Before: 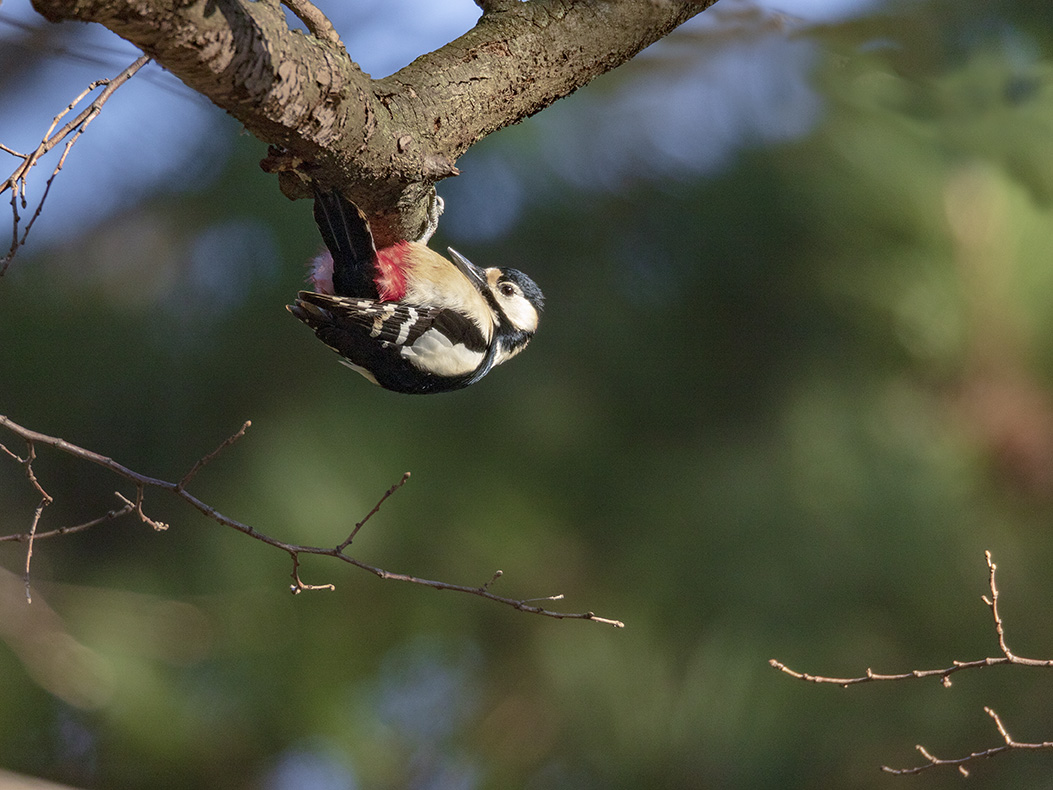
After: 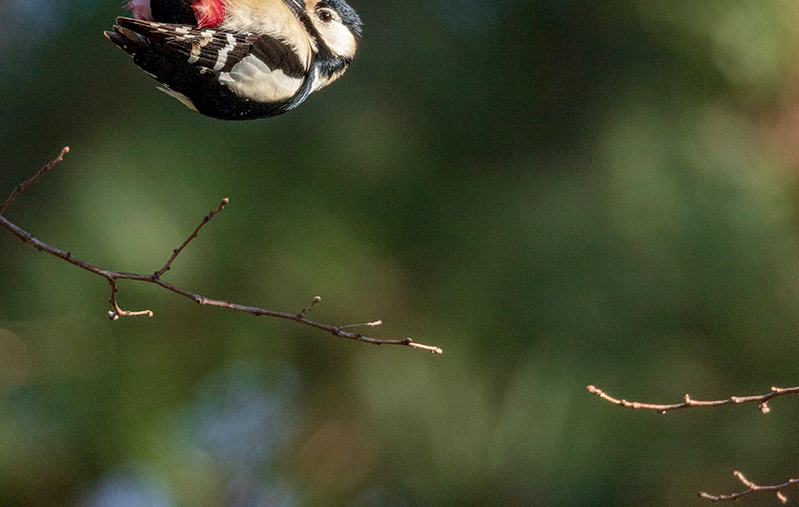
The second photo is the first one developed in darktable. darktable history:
crop and rotate: left 17.362%, top 34.704%, right 6.713%, bottom 1.002%
levels: mode automatic, levels [0.072, 0.414, 0.976]
local contrast: detail 130%
